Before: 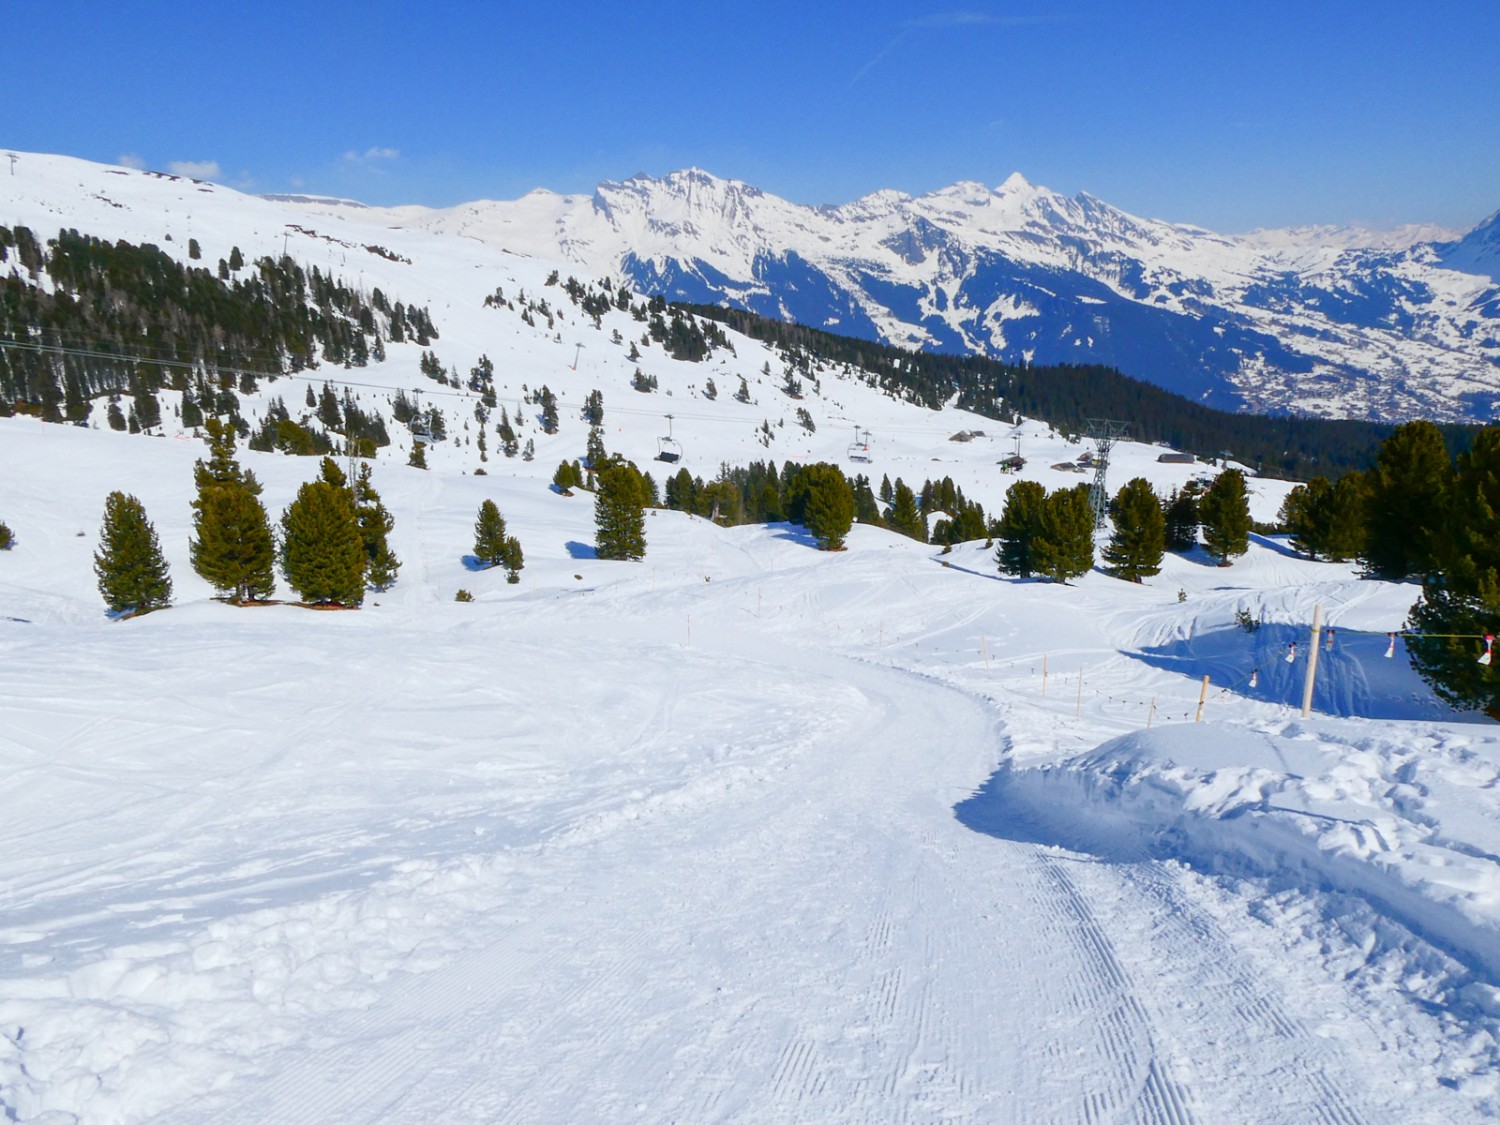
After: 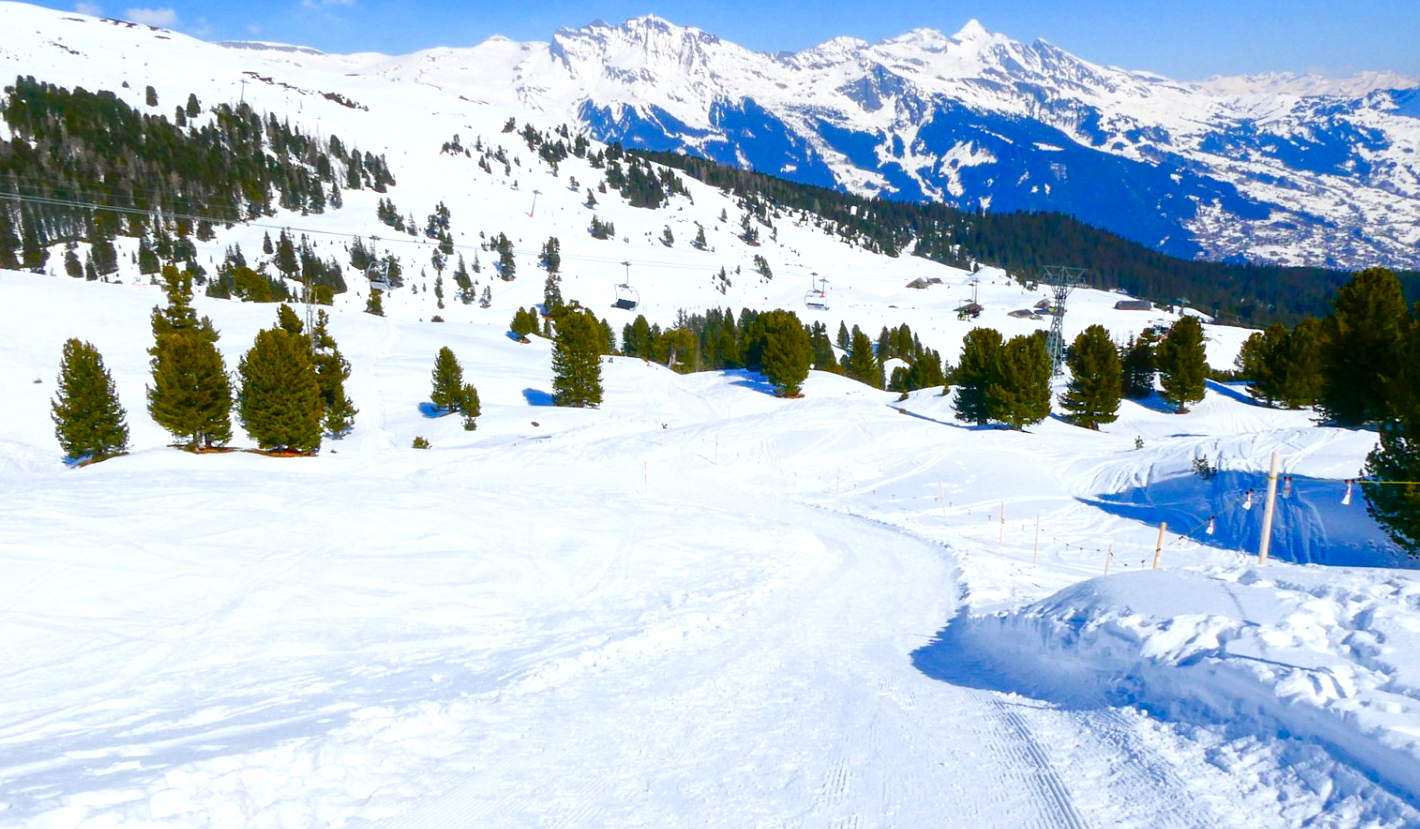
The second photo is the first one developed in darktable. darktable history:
crop and rotate: left 2.91%, top 13.682%, right 2.389%, bottom 12.581%
exposure: exposure 0.408 EV, compensate exposure bias true, compensate highlight preservation false
color balance rgb: shadows lift › chroma 0.71%, shadows lift › hue 115.08°, perceptual saturation grading › global saturation 20%, perceptual saturation grading › highlights -14.193%, perceptual saturation grading › shadows 49.587%
